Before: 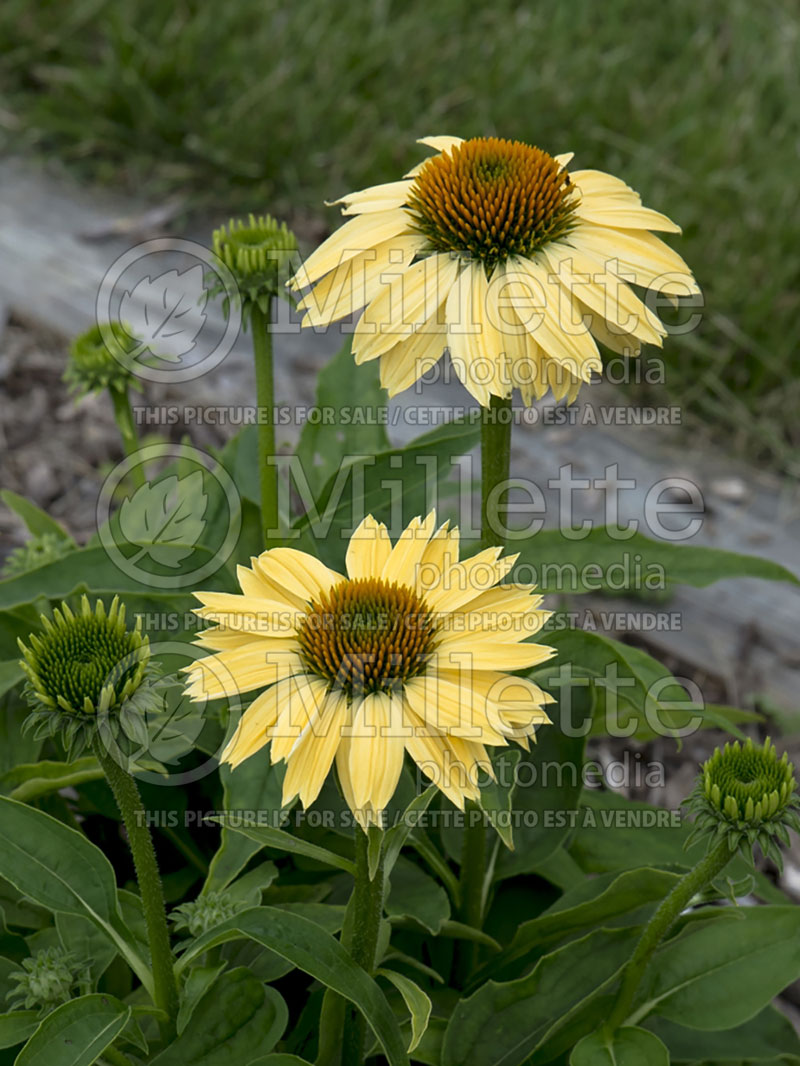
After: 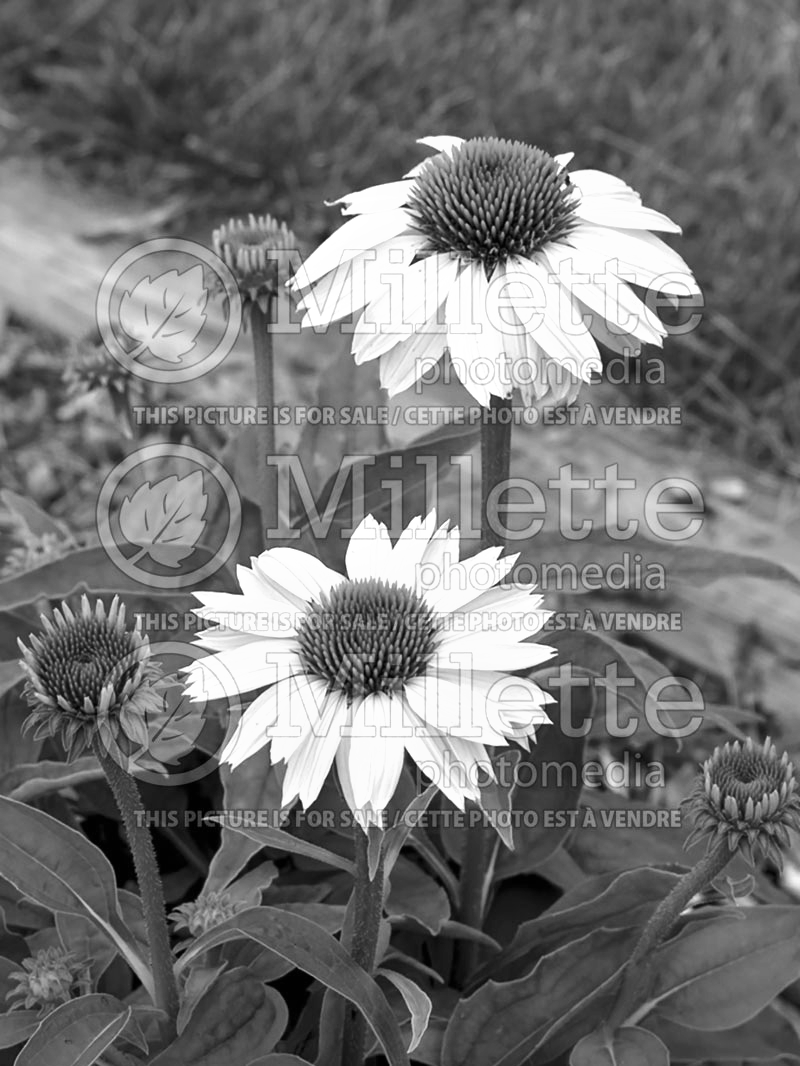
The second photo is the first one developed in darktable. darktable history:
contrast brightness saturation: contrast 0.22
exposure: black level correction 0, exposure 0.68 EV, compensate exposure bias true, compensate highlight preservation false
monochrome: on, module defaults
shadows and highlights: on, module defaults
